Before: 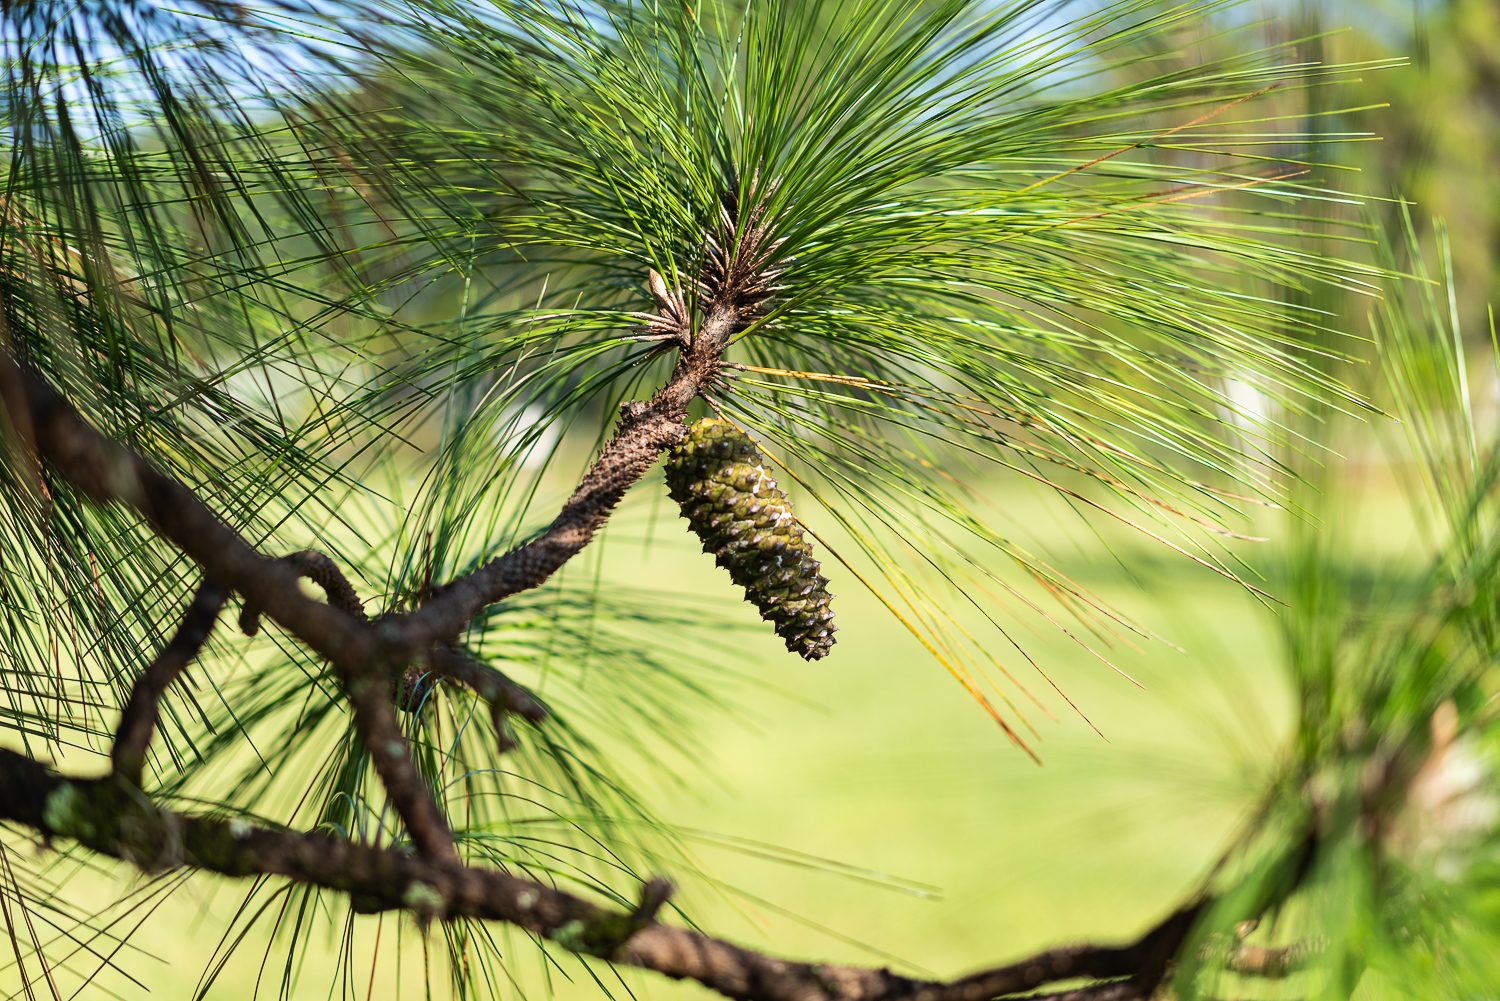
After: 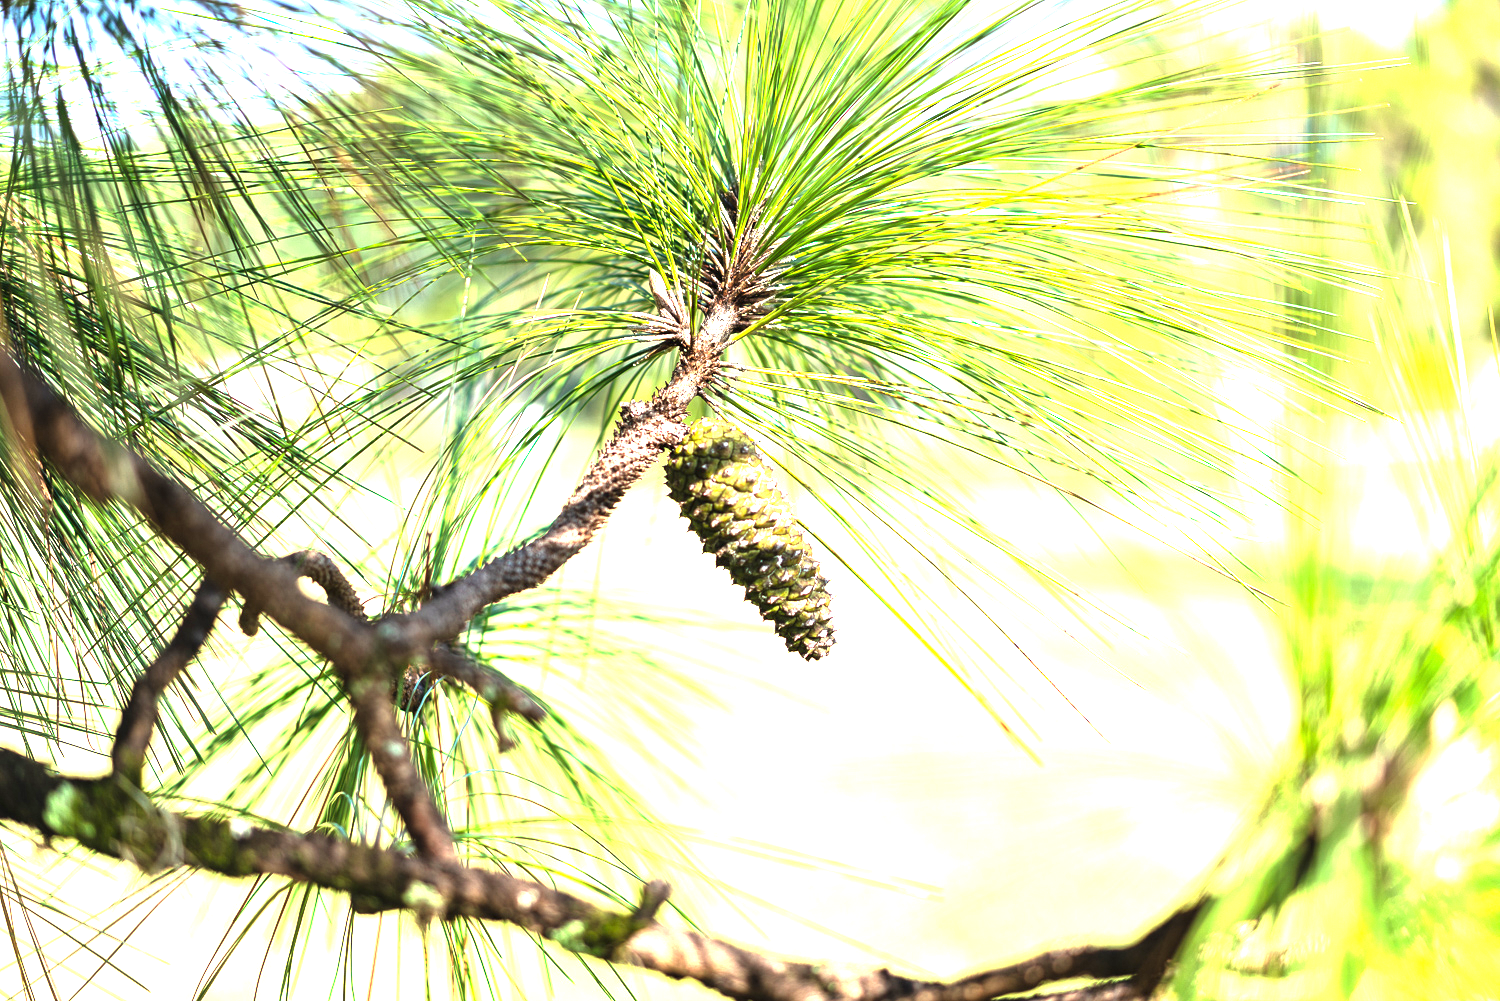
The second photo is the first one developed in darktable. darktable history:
exposure: black level correction 0, exposure 1.871 EV, compensate highlight preservation false
tone equalizer: -8 EV -0.395 EV, -7 EV -0.389 EV, -6 EV -0.343 EV, -5 EV -0.186 EV, -3 EV 0.225 EV, -2 EV 0.343 EV, -1 EV 0.373 EV, +0 EV 0.438 EV, mask exposure compensation -0.513 EV
